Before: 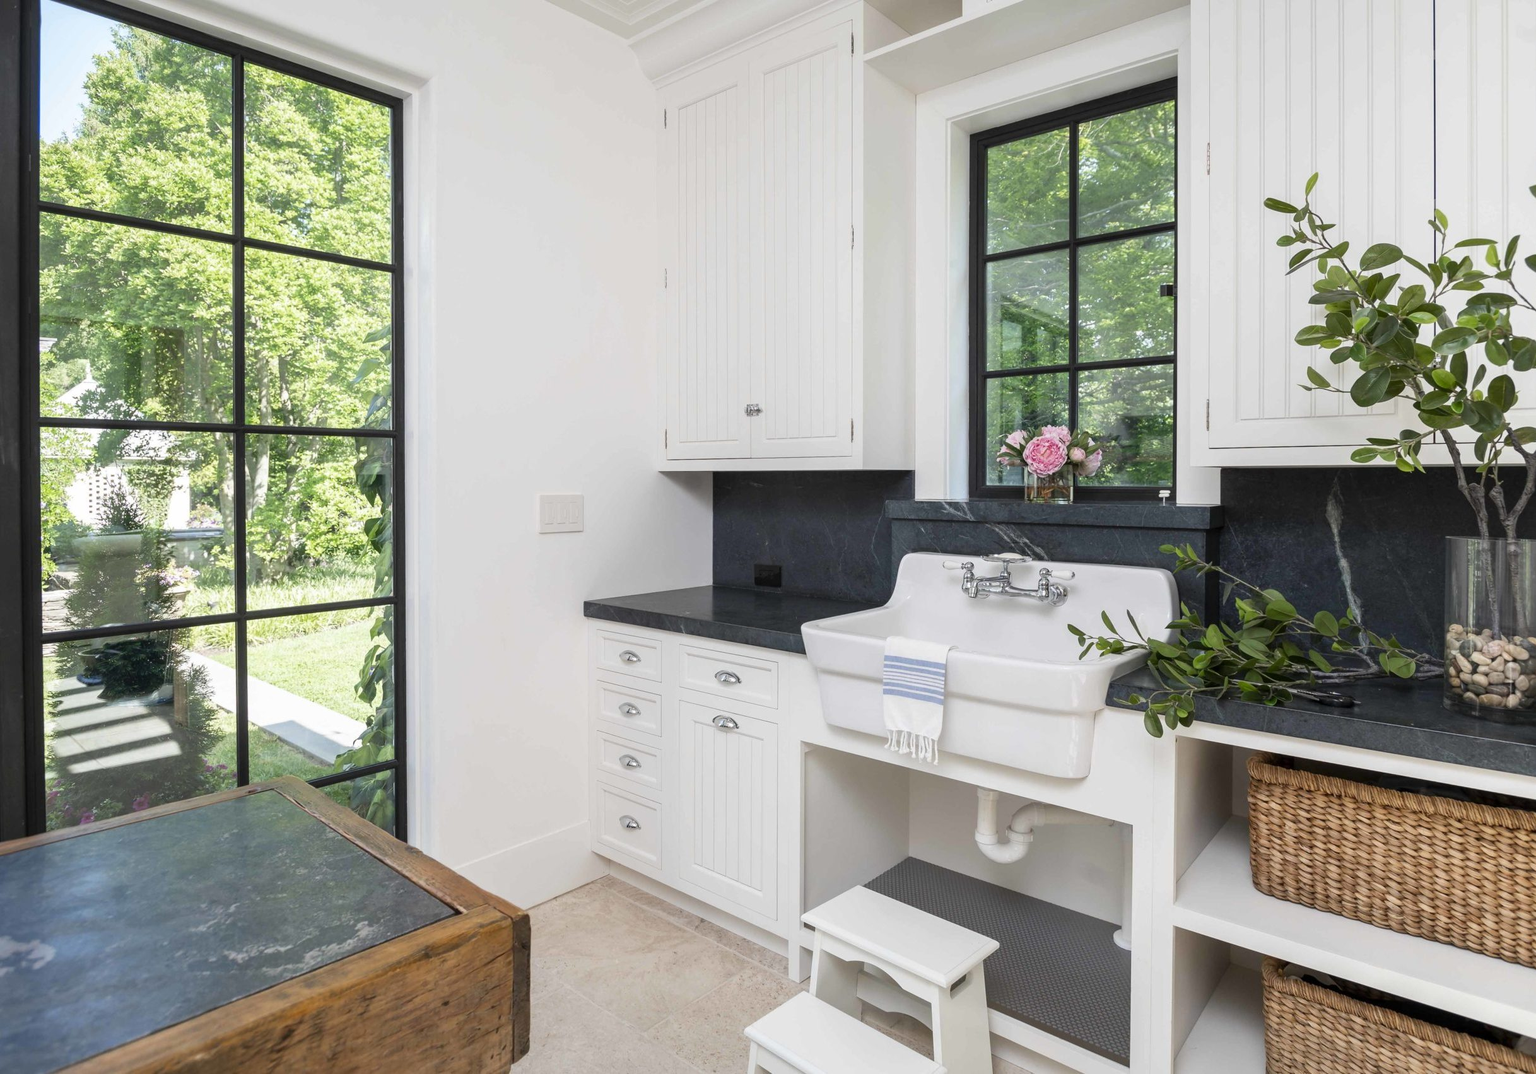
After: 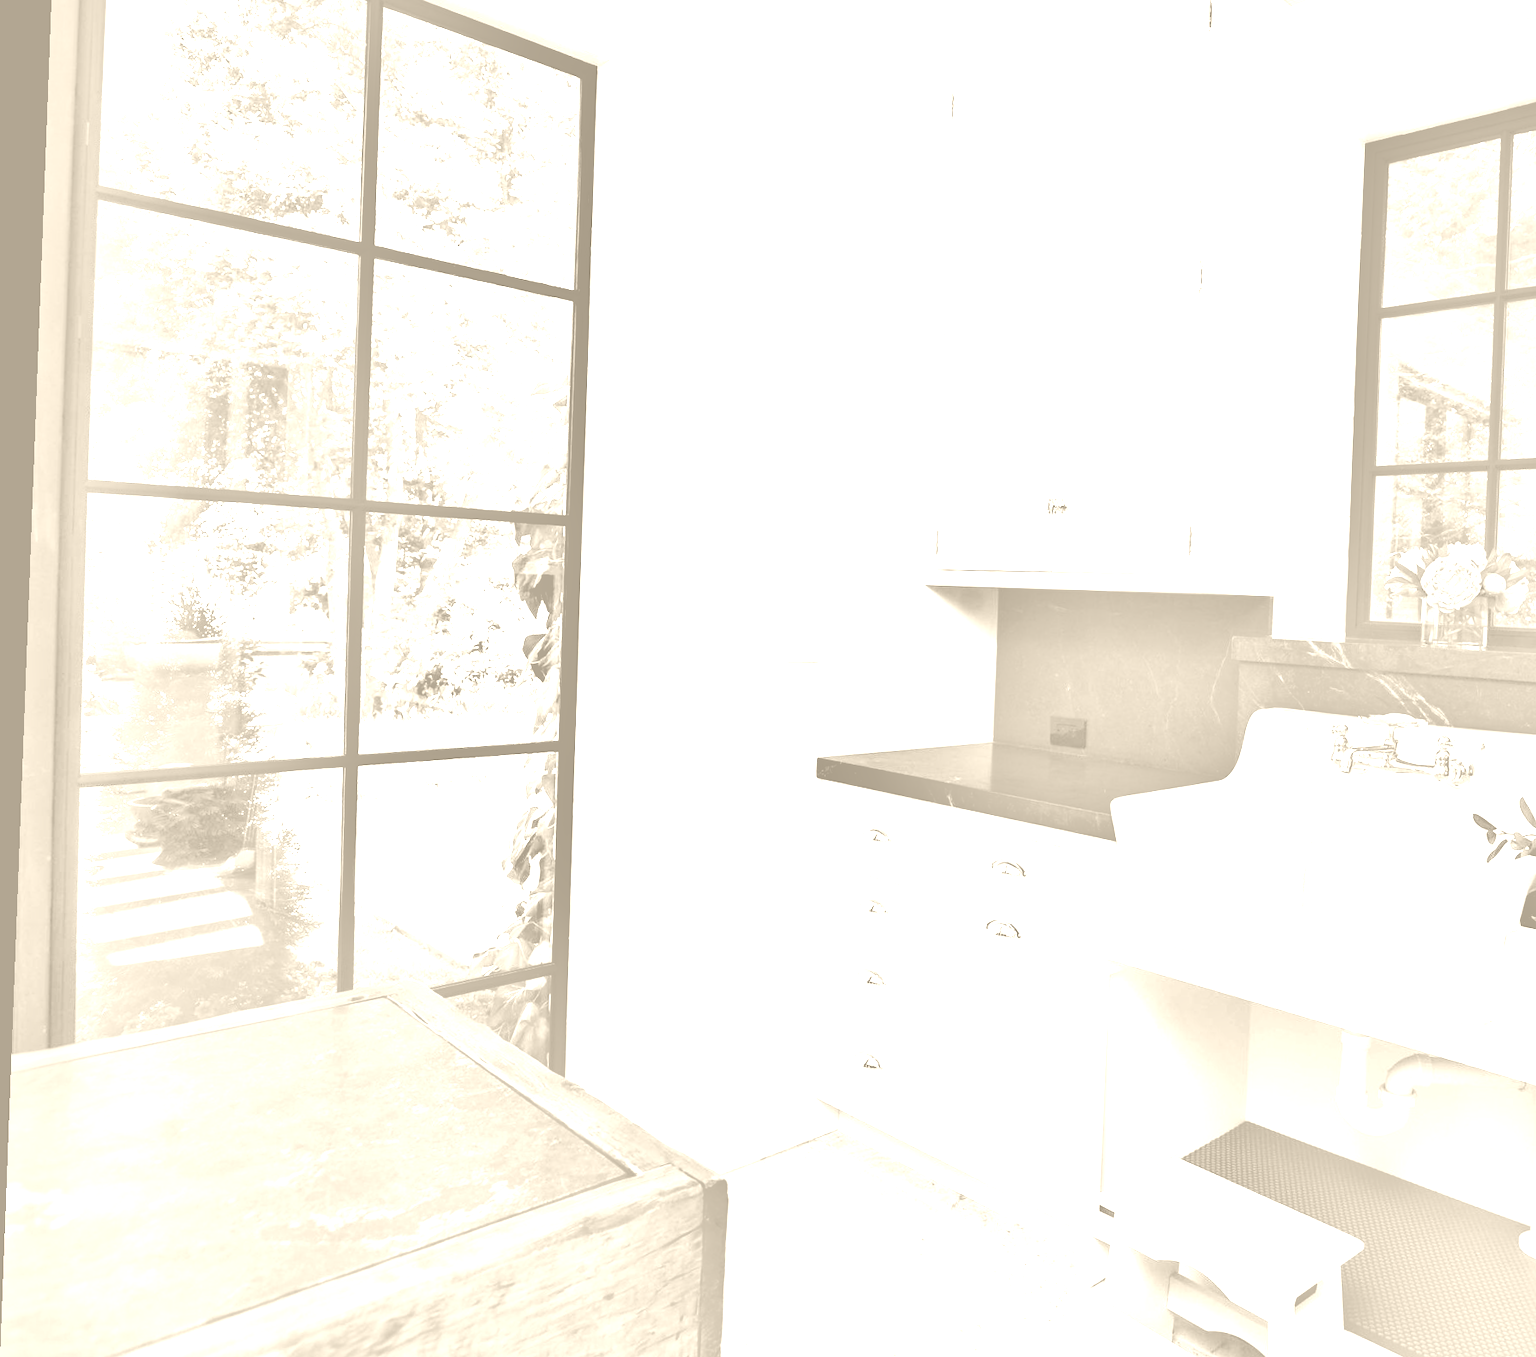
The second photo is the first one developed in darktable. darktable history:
crop: top 5.803%, right 27.864%, bottom 5.804%
shadows and highlights: soften with gaussian
rotate and perspective: rotation 2.17°, automatic cropping off
colorize: hue 36°, saturation 71%, lightness 80.79%
tone equalizer: -7 EV 0.15 EV, -6 EV 0.6 EV, -5 EV 1.15 EV, -4 EV 1.33 EV, -3 EV 1.15 EV, -2 EV 0.6 EV, -1 EV 0.15 EV, mask exposure compensation -0.5 EV
exposure: exposure 1.2 EV, compensate highlight preservation false
